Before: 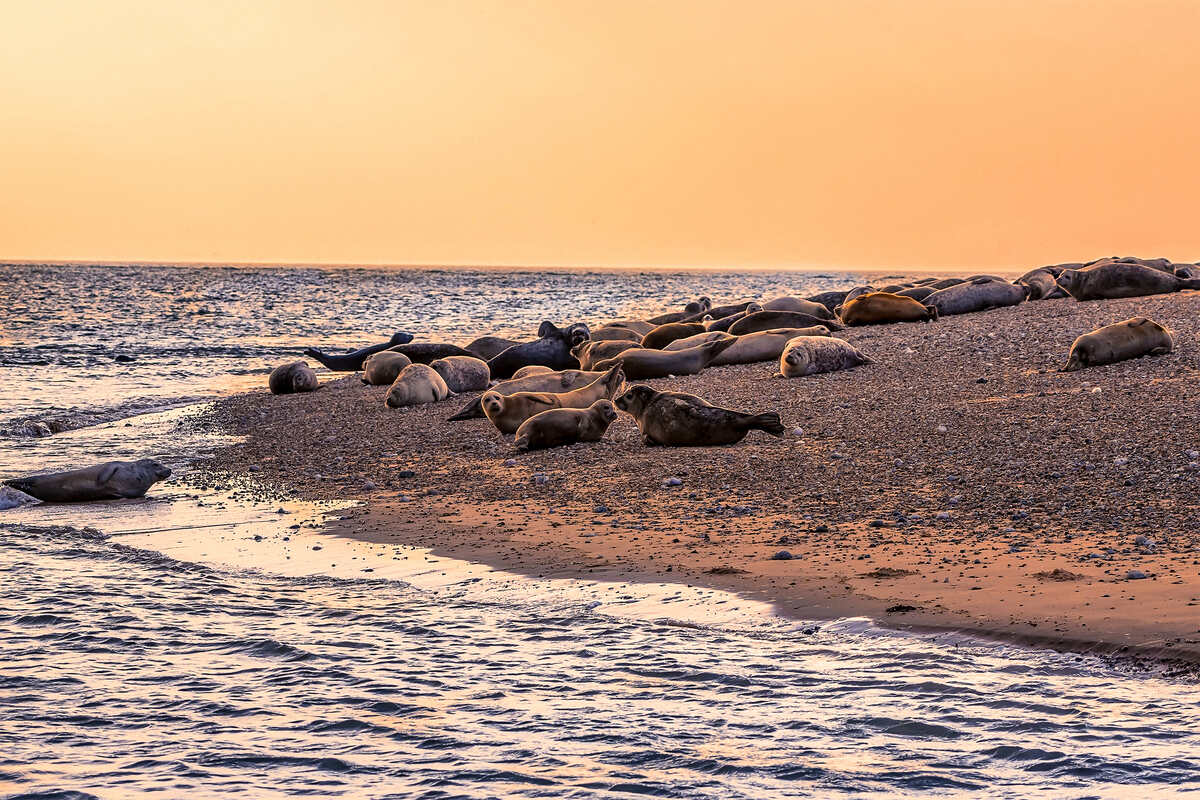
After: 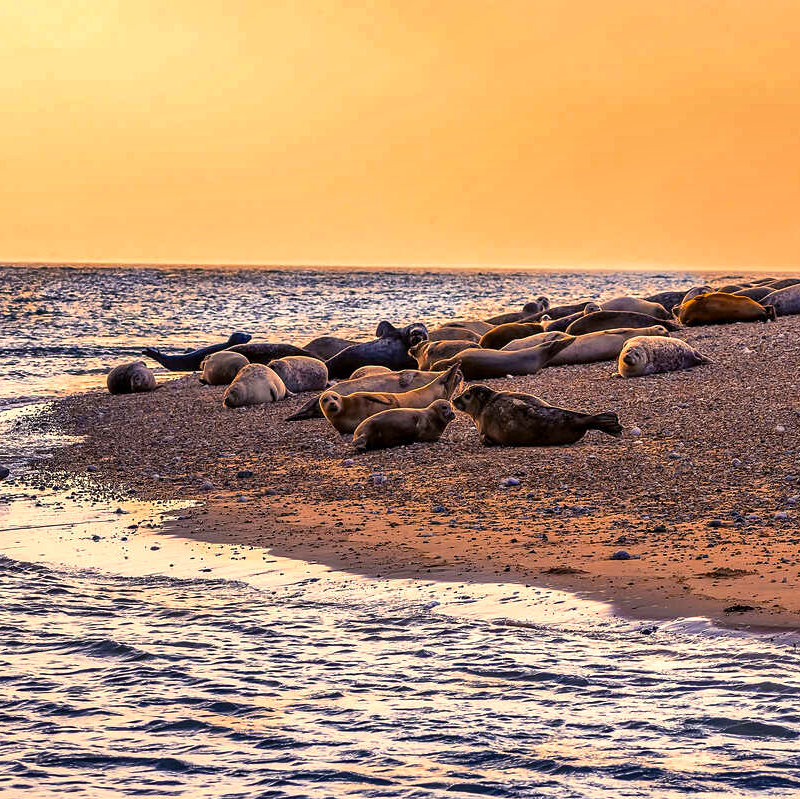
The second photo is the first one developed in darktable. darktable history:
crop and rotate: left 13.537%, right 19.796%
color balance rgb: linear chroma grading › shadows 16%, perceptual saturation grading › global saturation 8%, perceptual saturation grading › shadows 4%, perceptual brilliance grading › global brilliance 2%, perceptual brilliance grading › highlights 8%, perceptual brilliance grading › shadows -4%, global vibrance 16%, saturation formula JzAzBz (2021)
shadows and highlights: soften with gaussian
